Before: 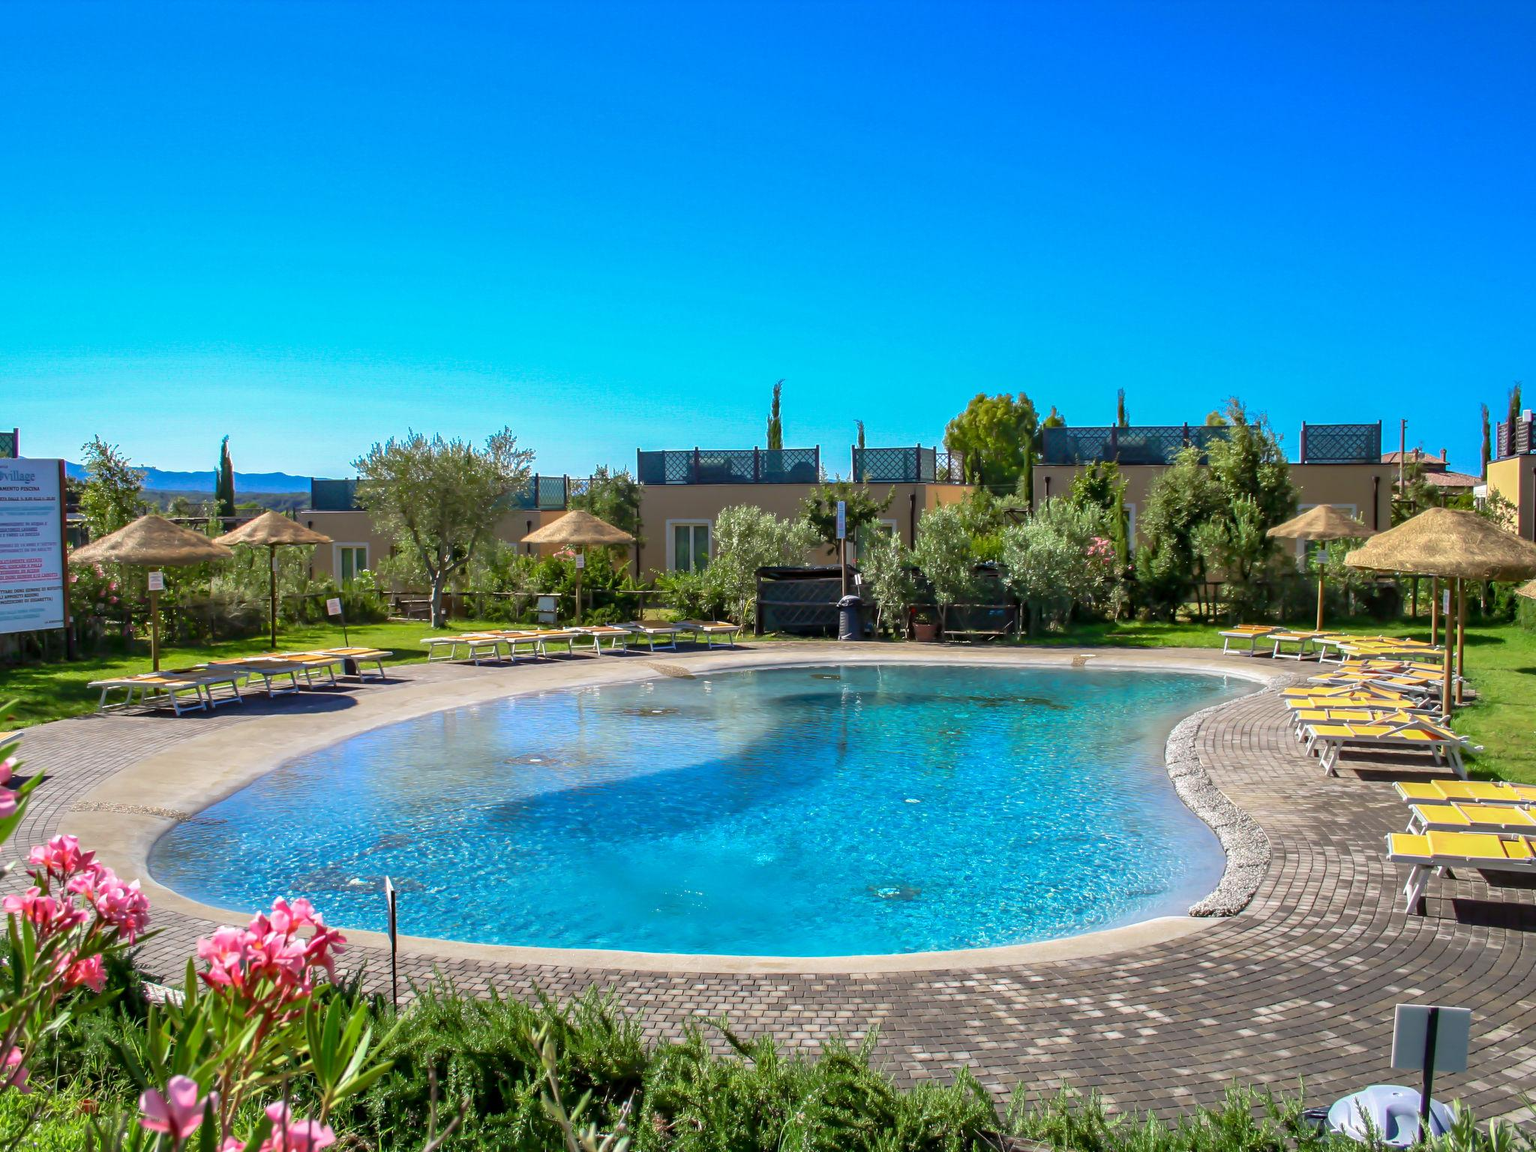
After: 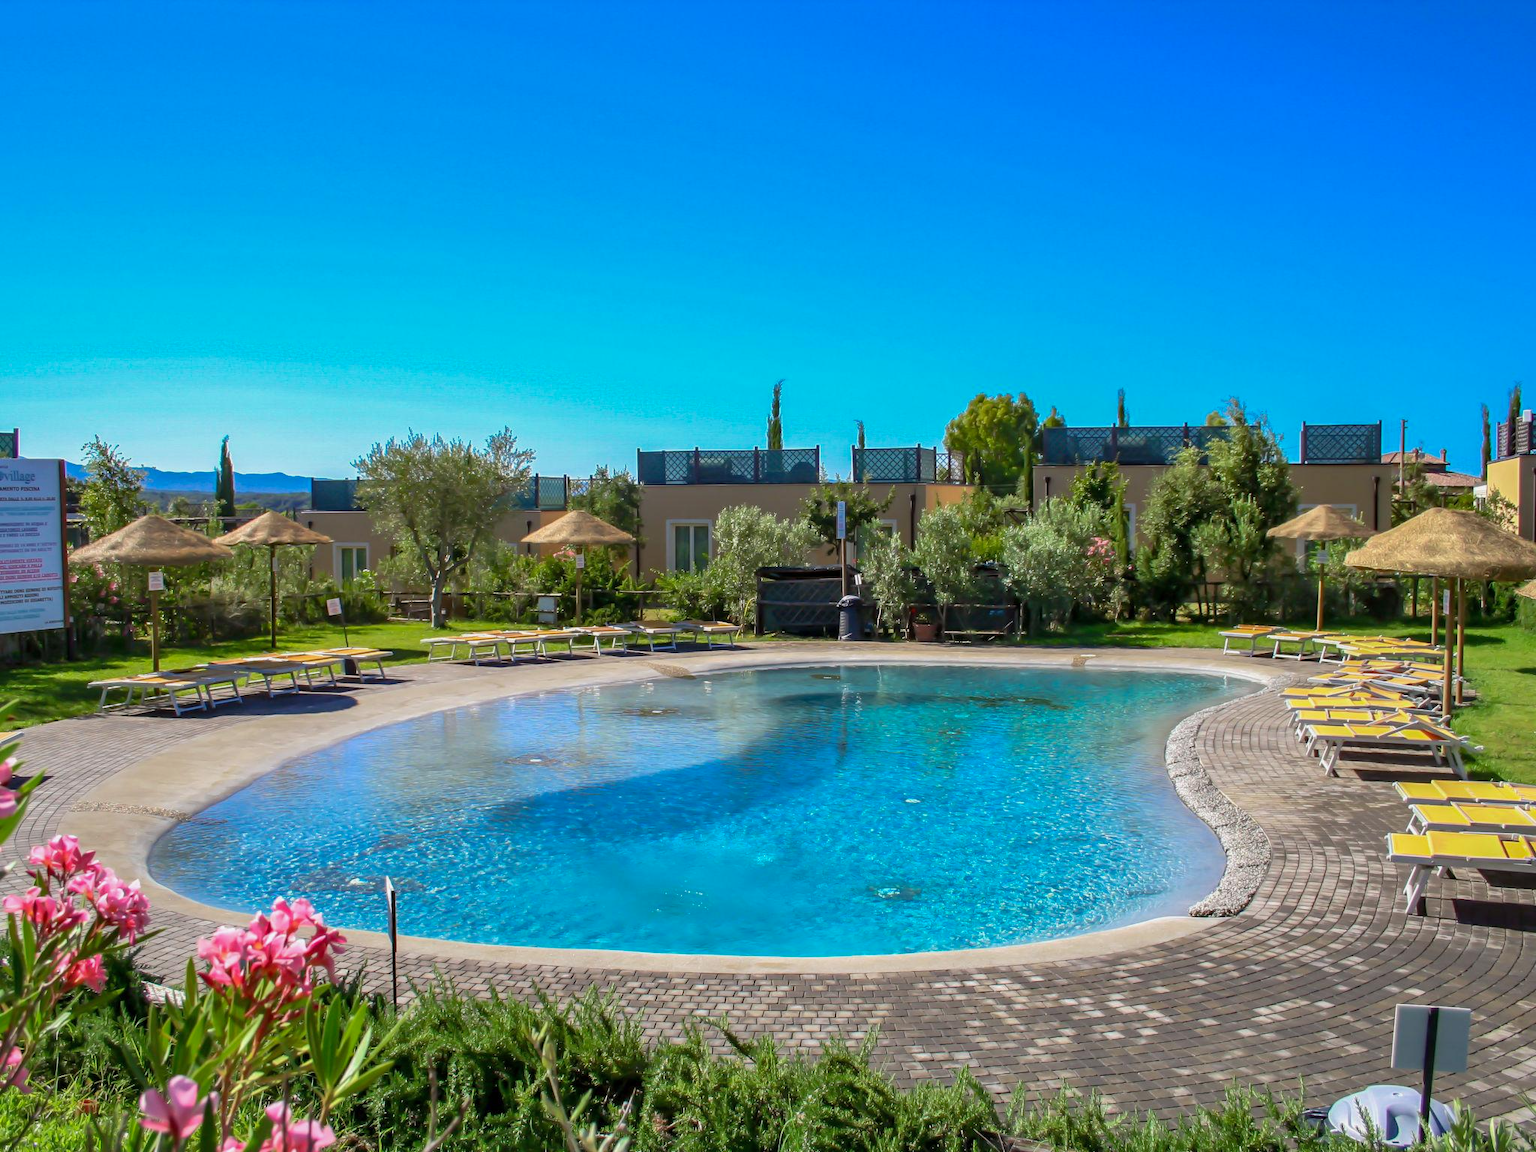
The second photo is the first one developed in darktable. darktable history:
shadows and highlights: shadows 25.35, white point adjustment -3.03, highlights -30
